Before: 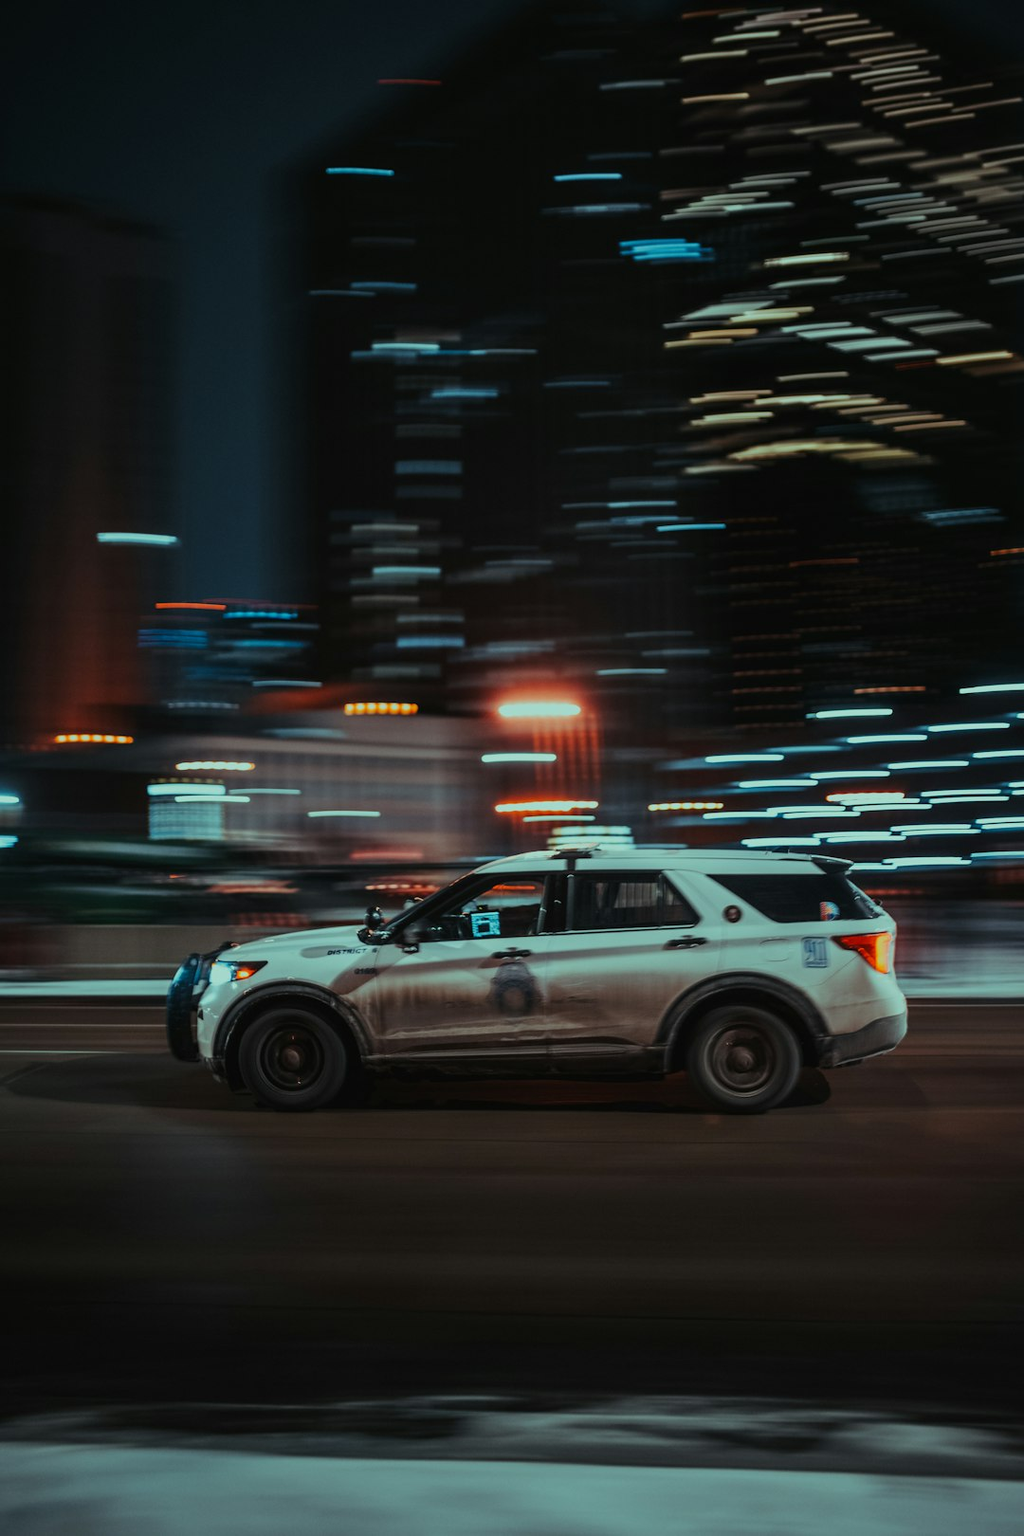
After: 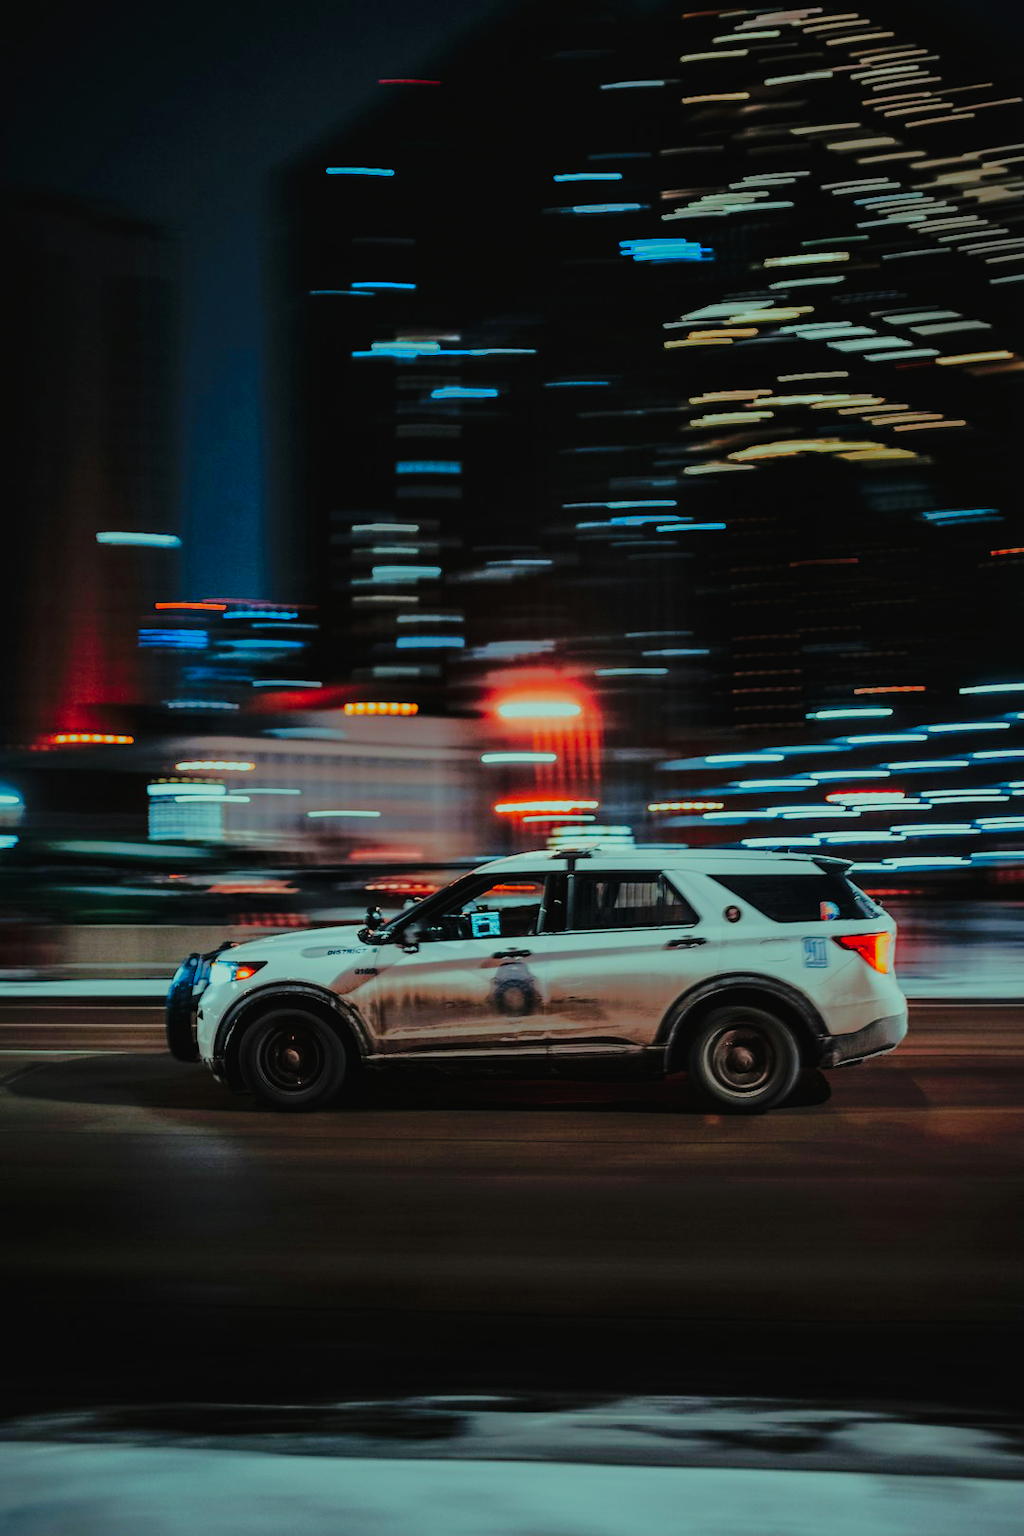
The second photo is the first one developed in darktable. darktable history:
tone curve: curves: ch0 [(0, 0) (0.003, 0.006) (0.011, 0.007) (0.025, 0.009) (0.044, 0.012) (0.069, 0.021) (0.1, 0.036) (0.136, 0.056) (0.177, 0.105) (0.224, 0.165) (0.277, 0.251) (0.335, 0.344) (0.399, 0.439) (0.468, 0.532) (0.543, 0.628) (0.623, 0.718) (0.709, 0.797) (0.801, 0.874) (0.898, 0.943) (1, 1)], preserve colors none
shadows and highlights: shadows 60, highlights -60
rgb levels: preserve colors max RGB
